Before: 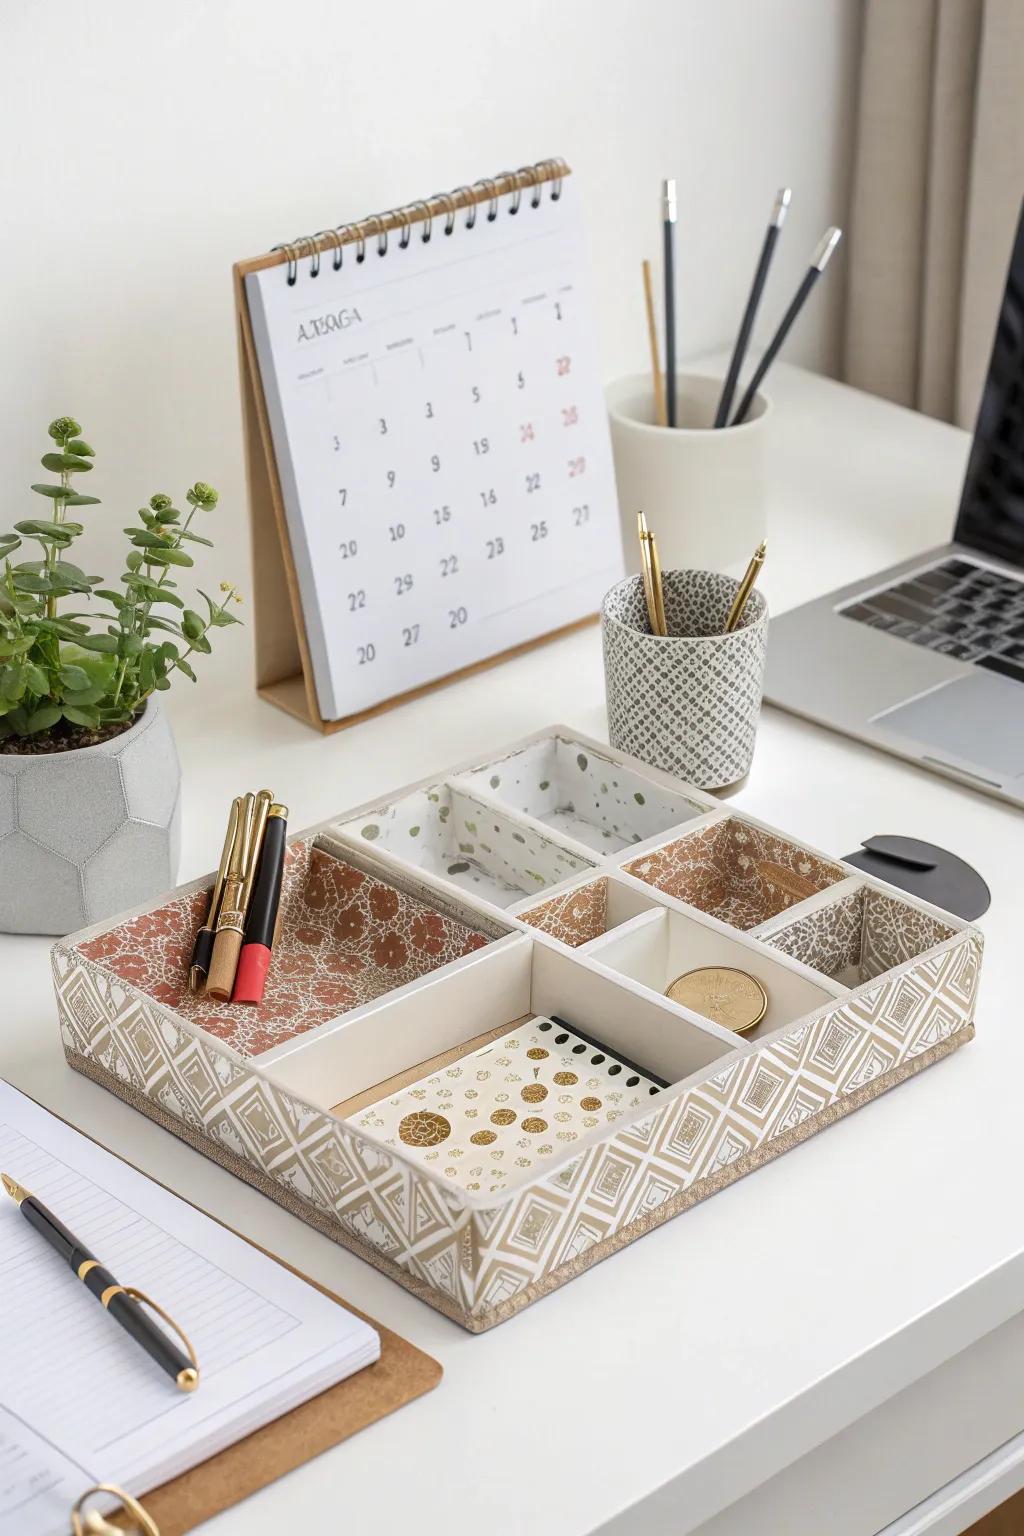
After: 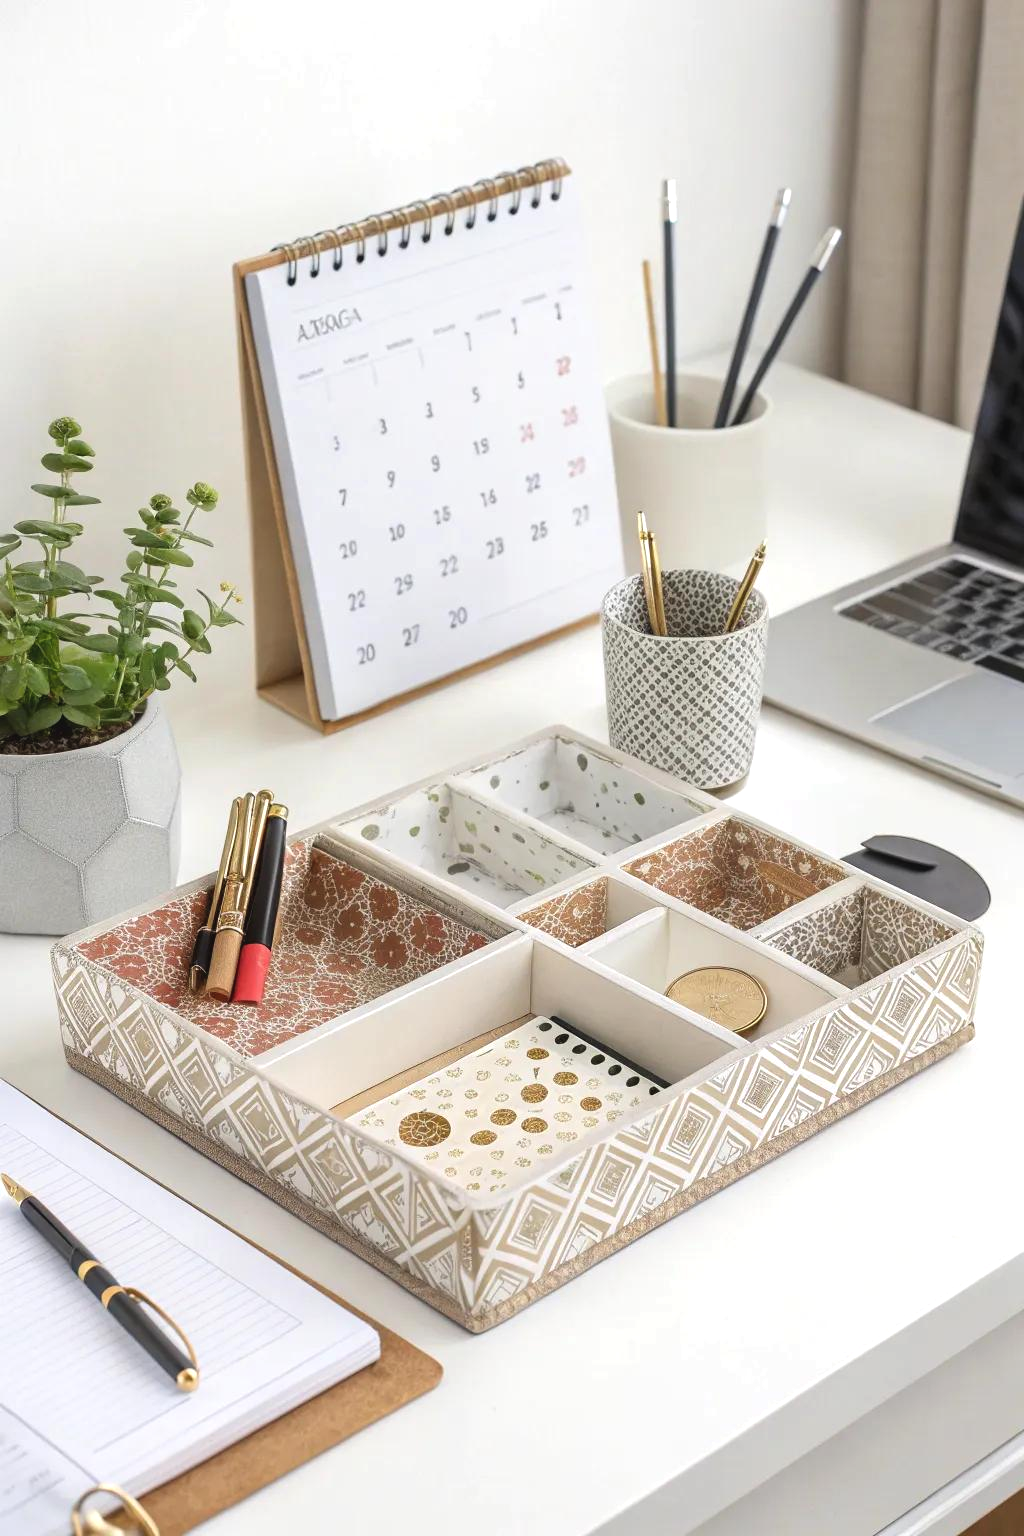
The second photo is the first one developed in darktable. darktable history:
levels: black 3.87%, levels [0, 0.476, 0.951]
exposure: black level correction -0.004, exposure 0.035 EV, compensate highlight preservation false
